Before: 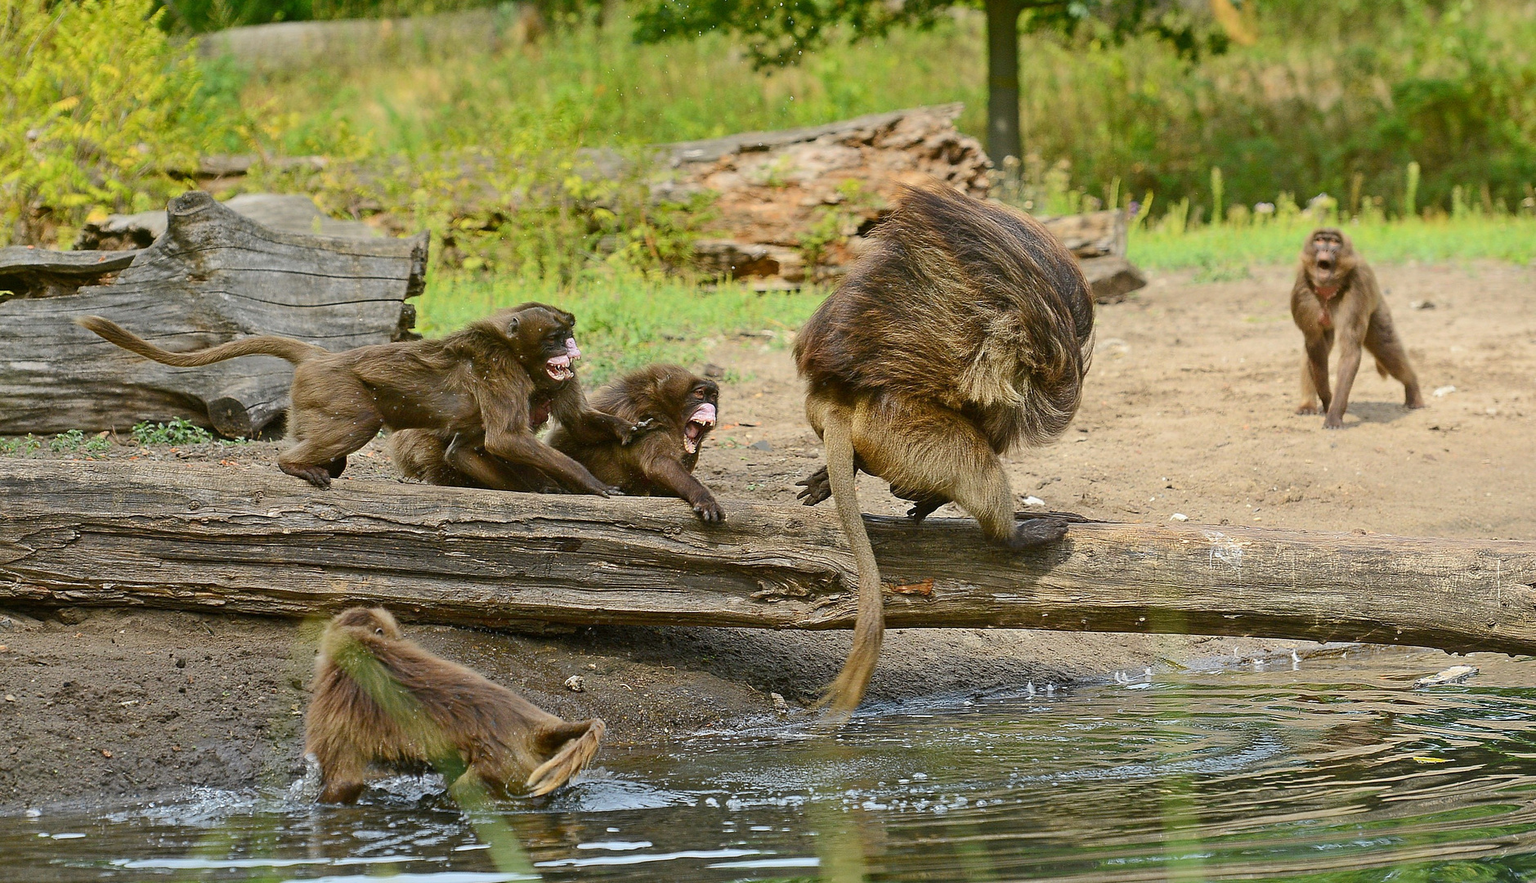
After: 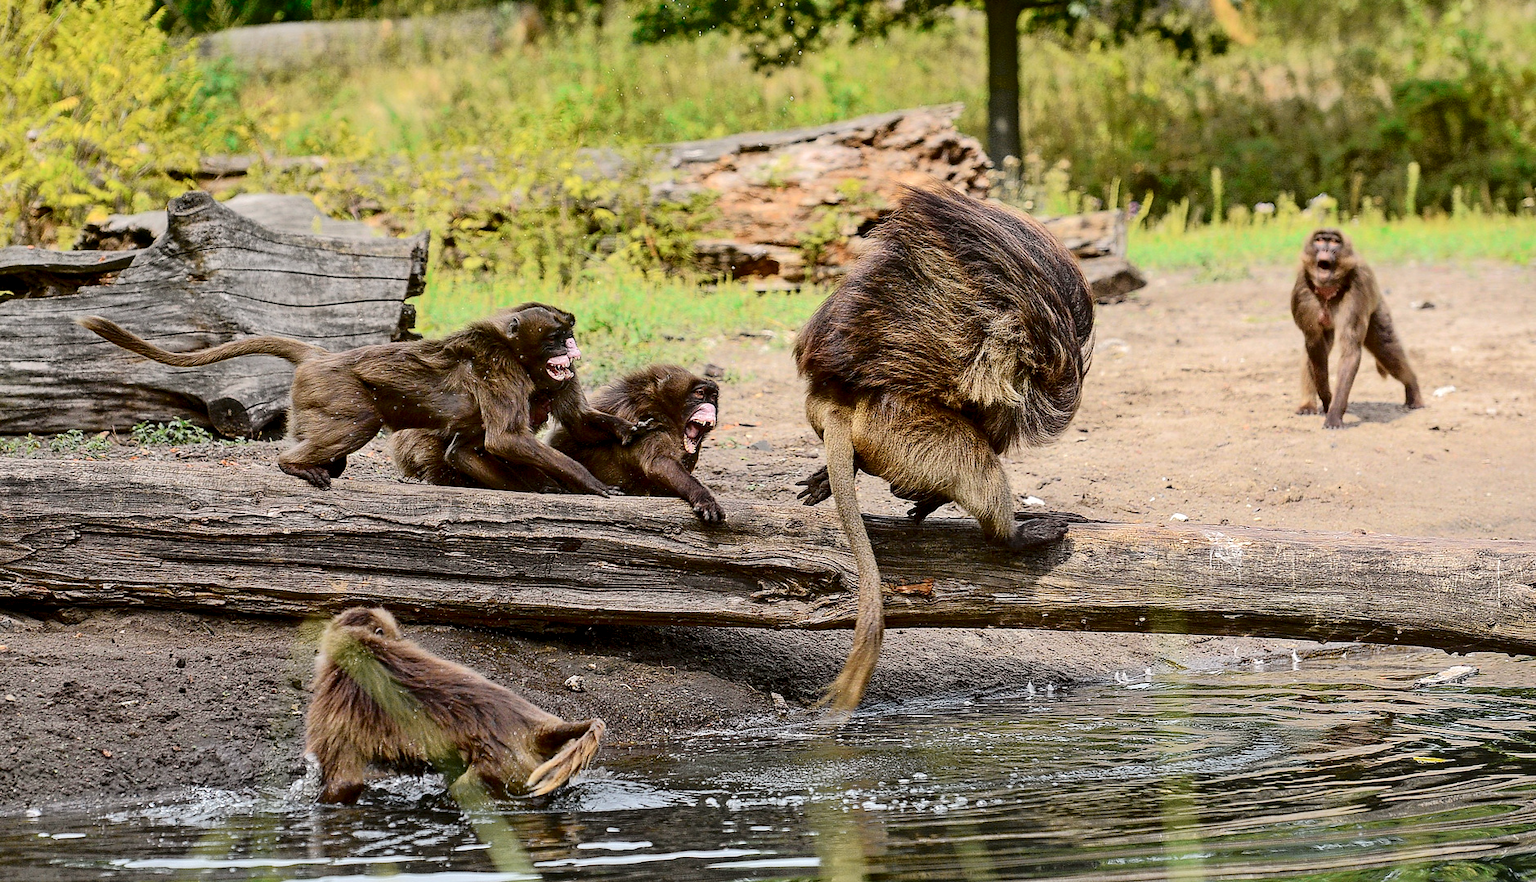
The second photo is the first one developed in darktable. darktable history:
local contrast: detail 134%, midtone range 0.748
tone curve: curves: ch0 [(0, 0.032) (0.094, 0.08) (0.265, 0.208) (0.41, 0.417) (0.498, 0.496) (0.638, 0.673) (0.845, 0.828) (0.994, 0.964)]; ch1 [(0, 0) (0.161, 0.092) (0.37, 0.302) (0.417, 0.434) (0.492, 0.502) (0.576, 0.589) (0.644, 0.638) (0.725, 0.765) (1, 1)]; ch2 [(0, 0) (0.352, 0.403) (0.45, 0.469) (0.521, 0.515) (0.55, 0.528) (0.589, 0.576) (1, 1)], color space Lab, independent channels, preserve colors none
